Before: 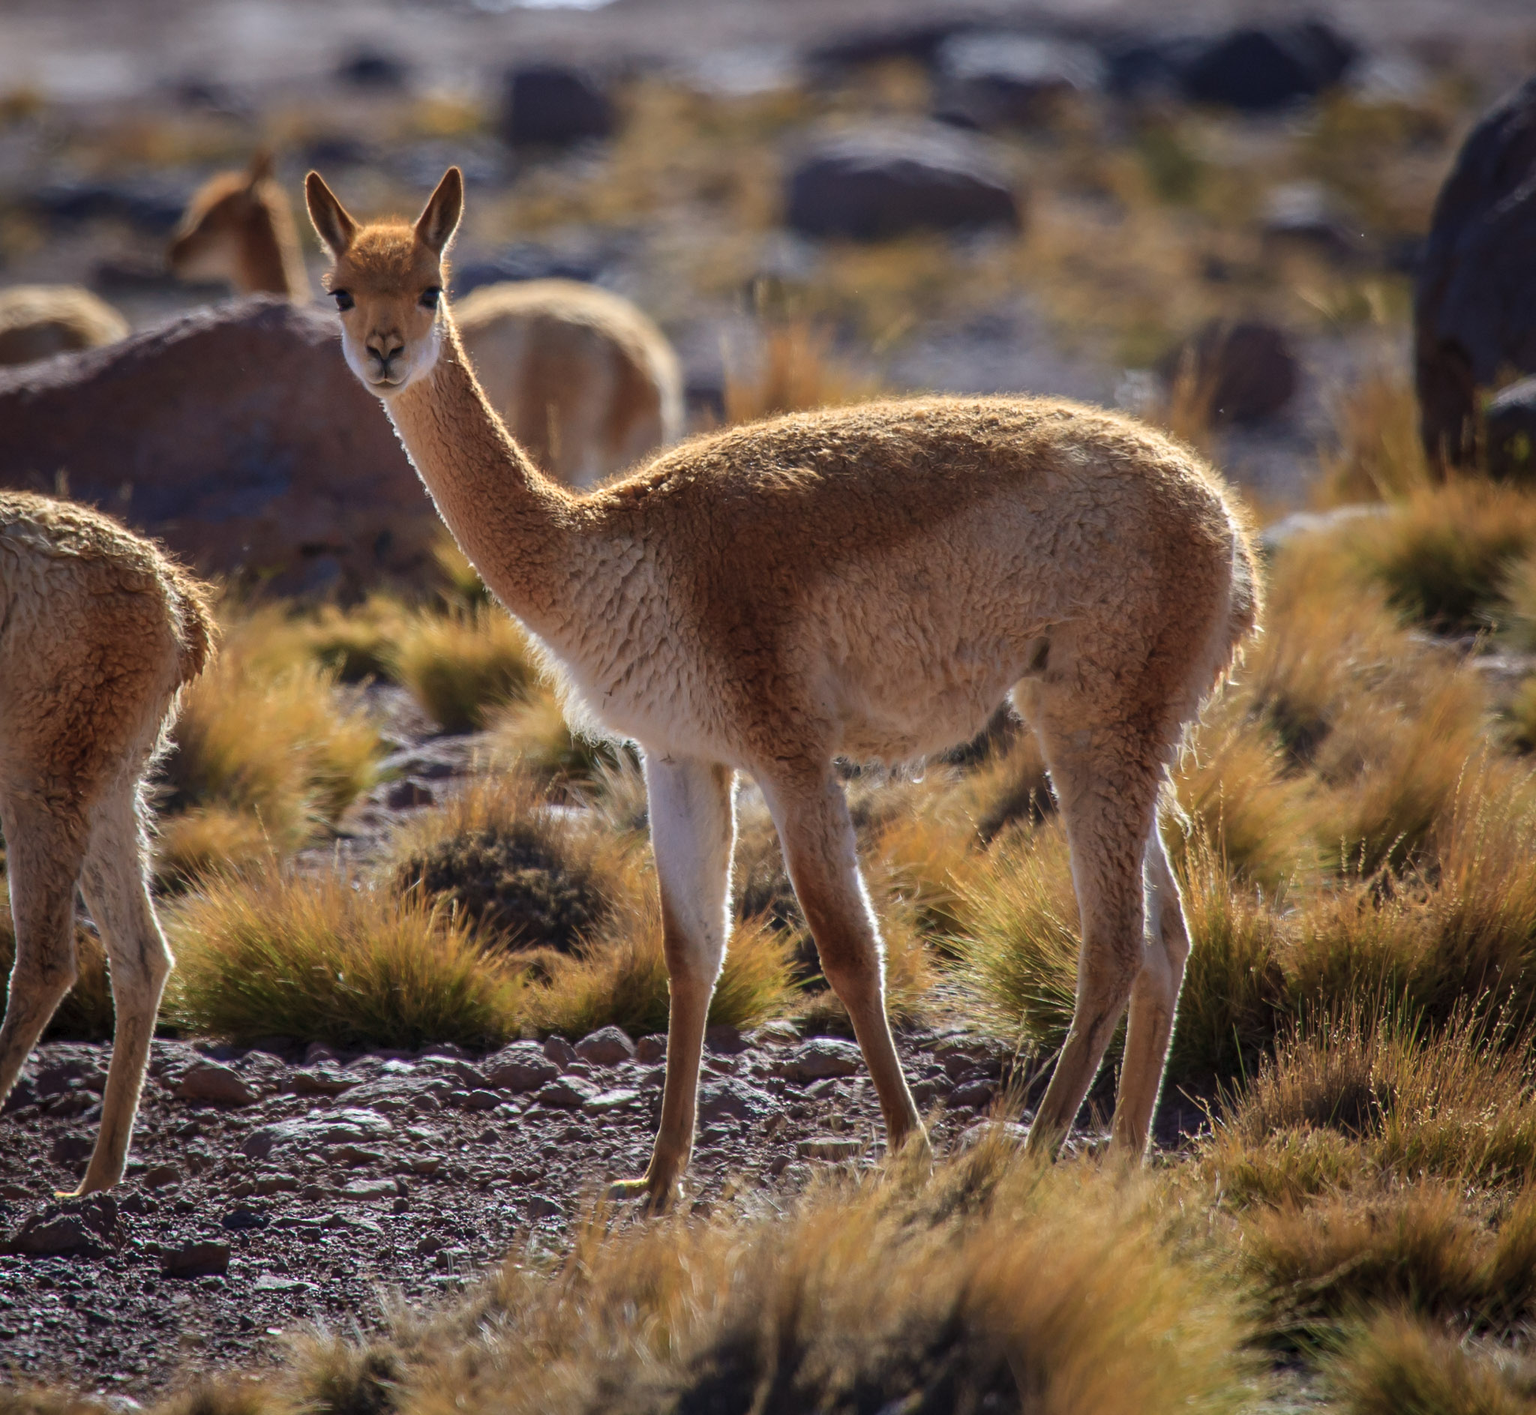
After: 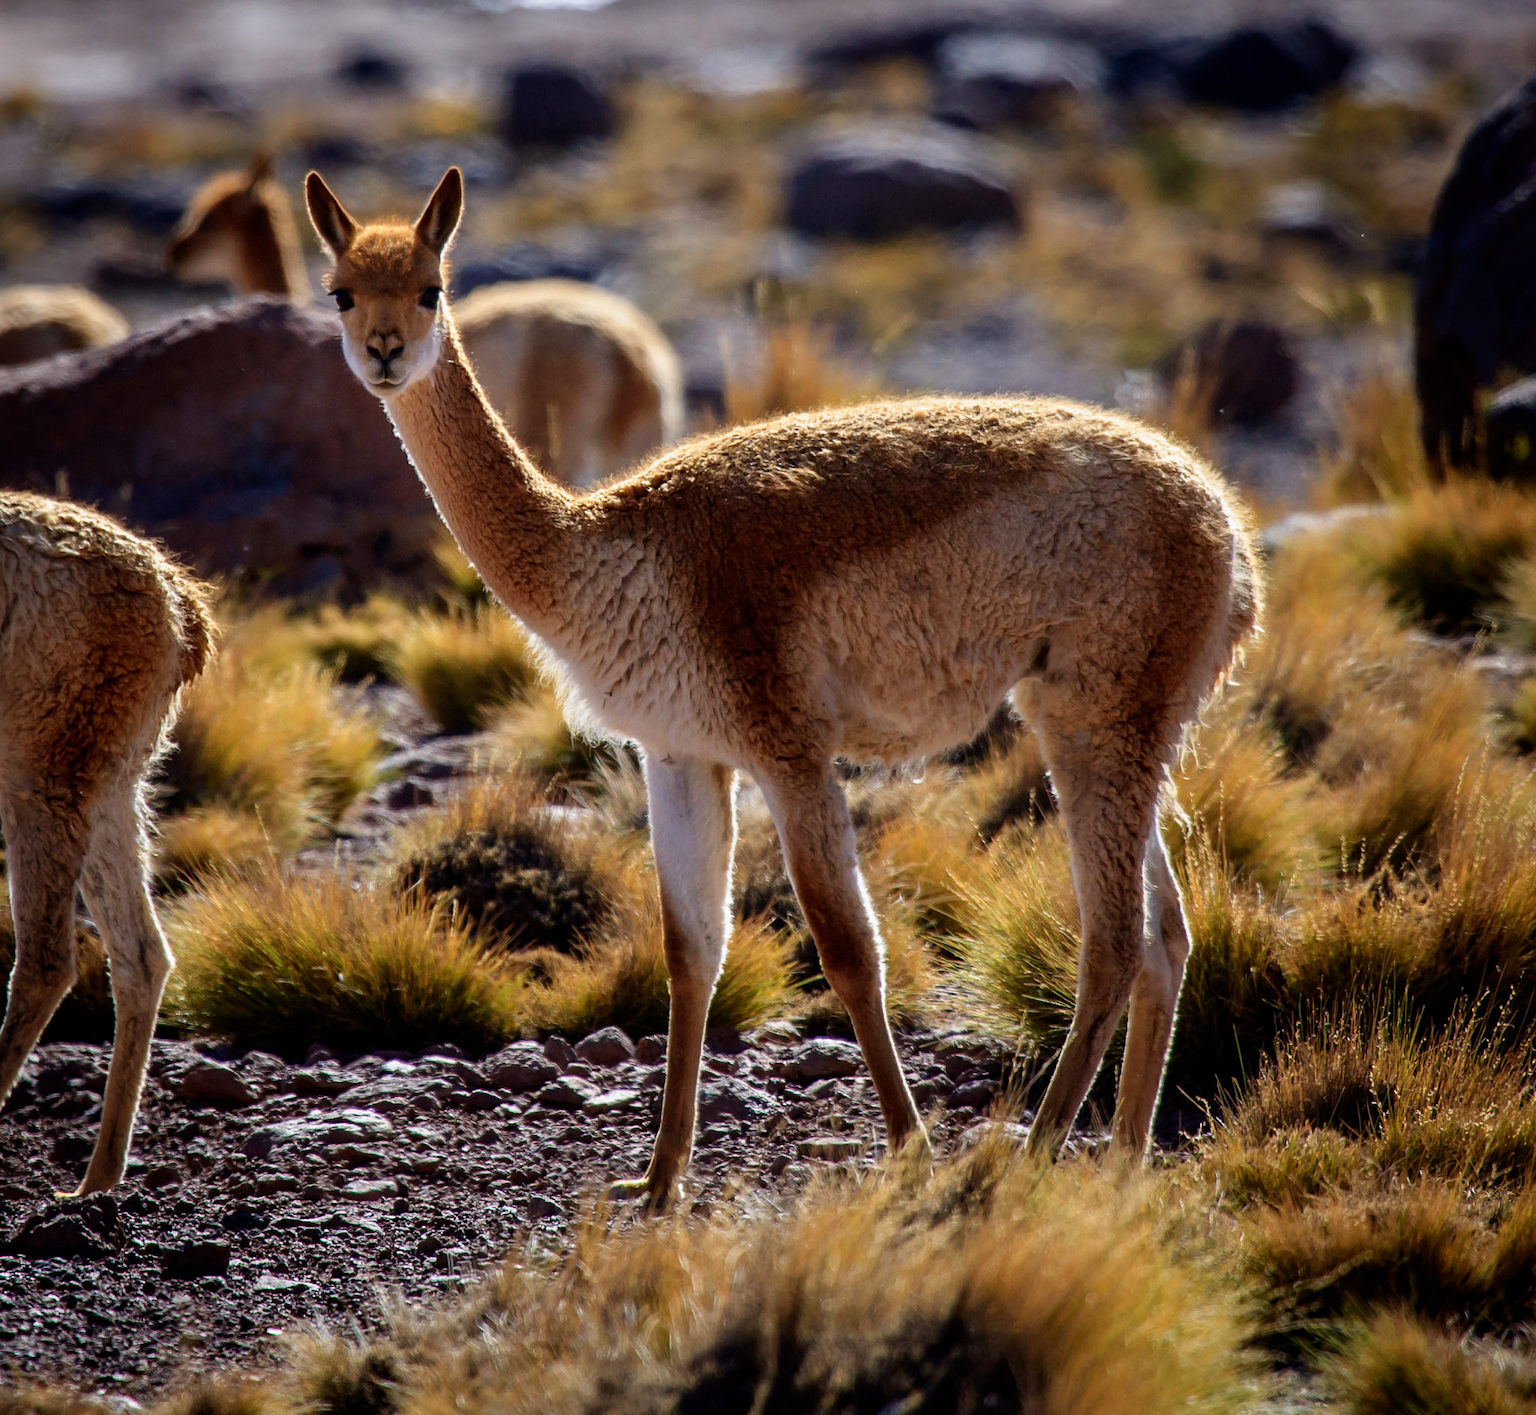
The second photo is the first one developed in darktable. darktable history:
filmic rgb: black relative exposure -8.69 EV, white relative exposure 2.69 EV, target black luminance 0%, target white luminance 99.866%, hardness 6.25, latitude 74.52%, contrast 1.317, highlights saturation mix -4.72%, preserve chrominance no, color science v5 (2021), contrast in shadows safe, contrast in highlights safe
